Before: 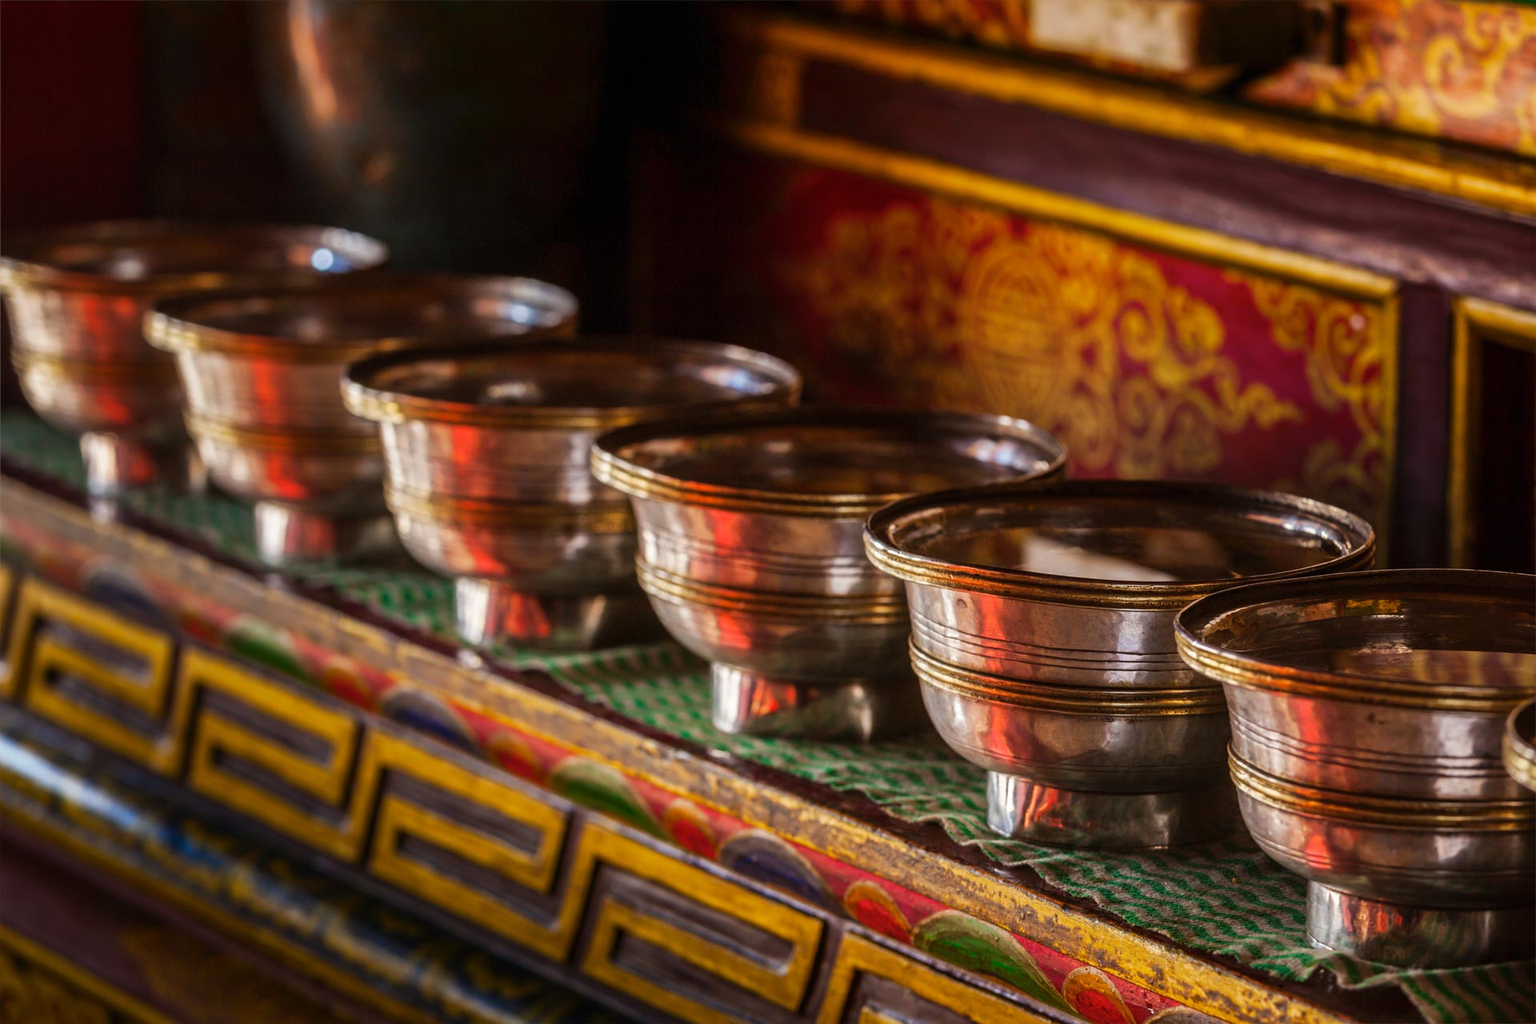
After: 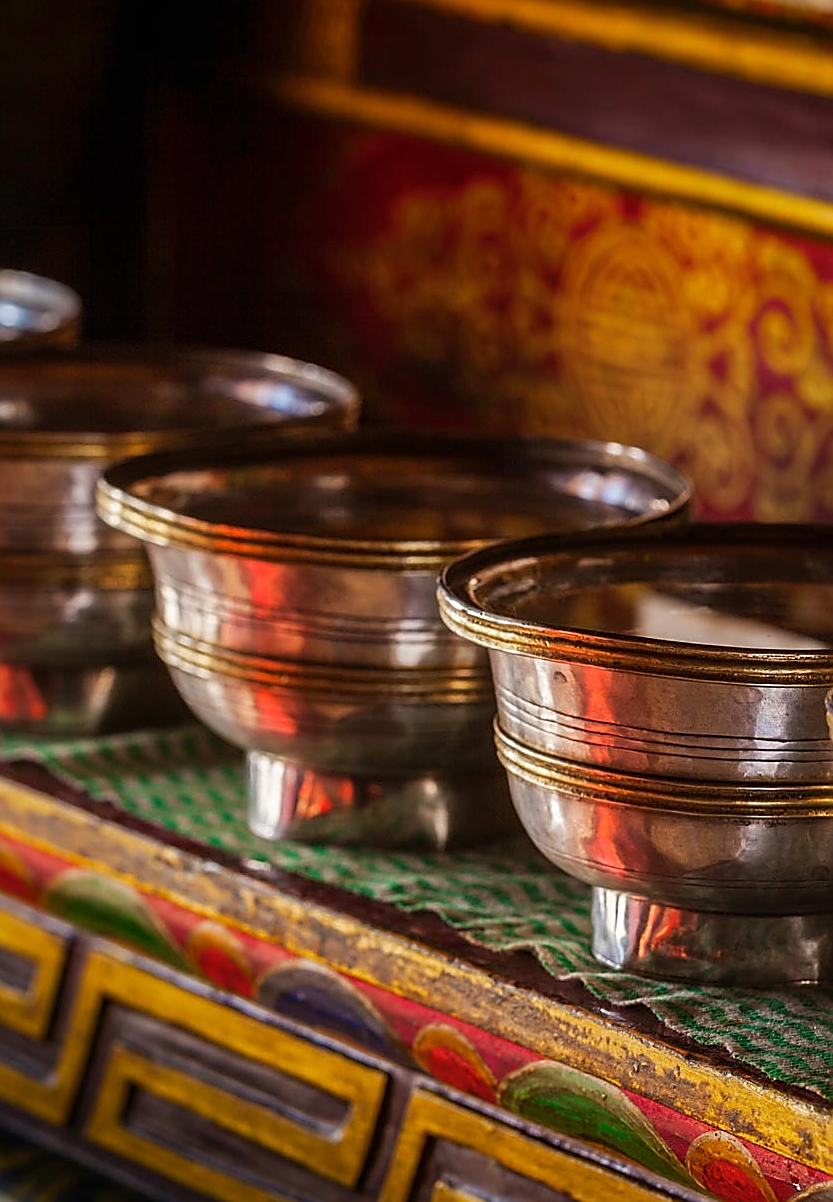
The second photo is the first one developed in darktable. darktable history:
sharpen: radius 1.4, amount 1.25, threshold 0.7
crop: left 33.452%, top 6.025%, right 23.155%
